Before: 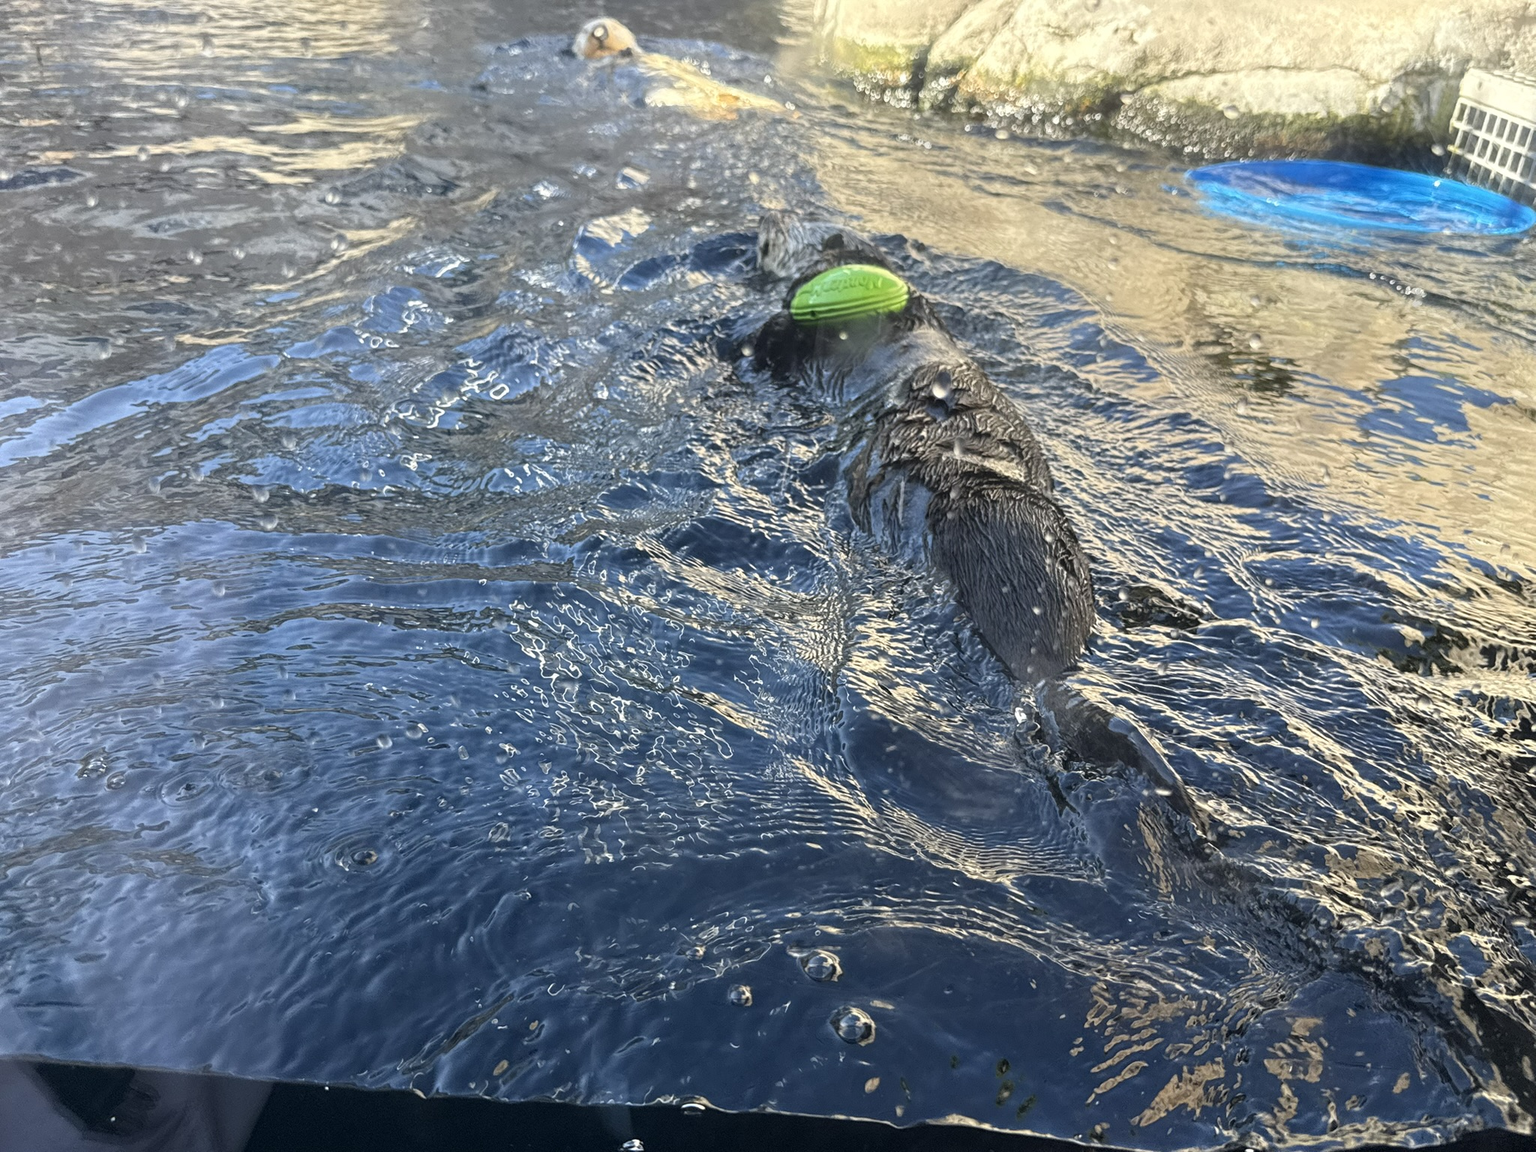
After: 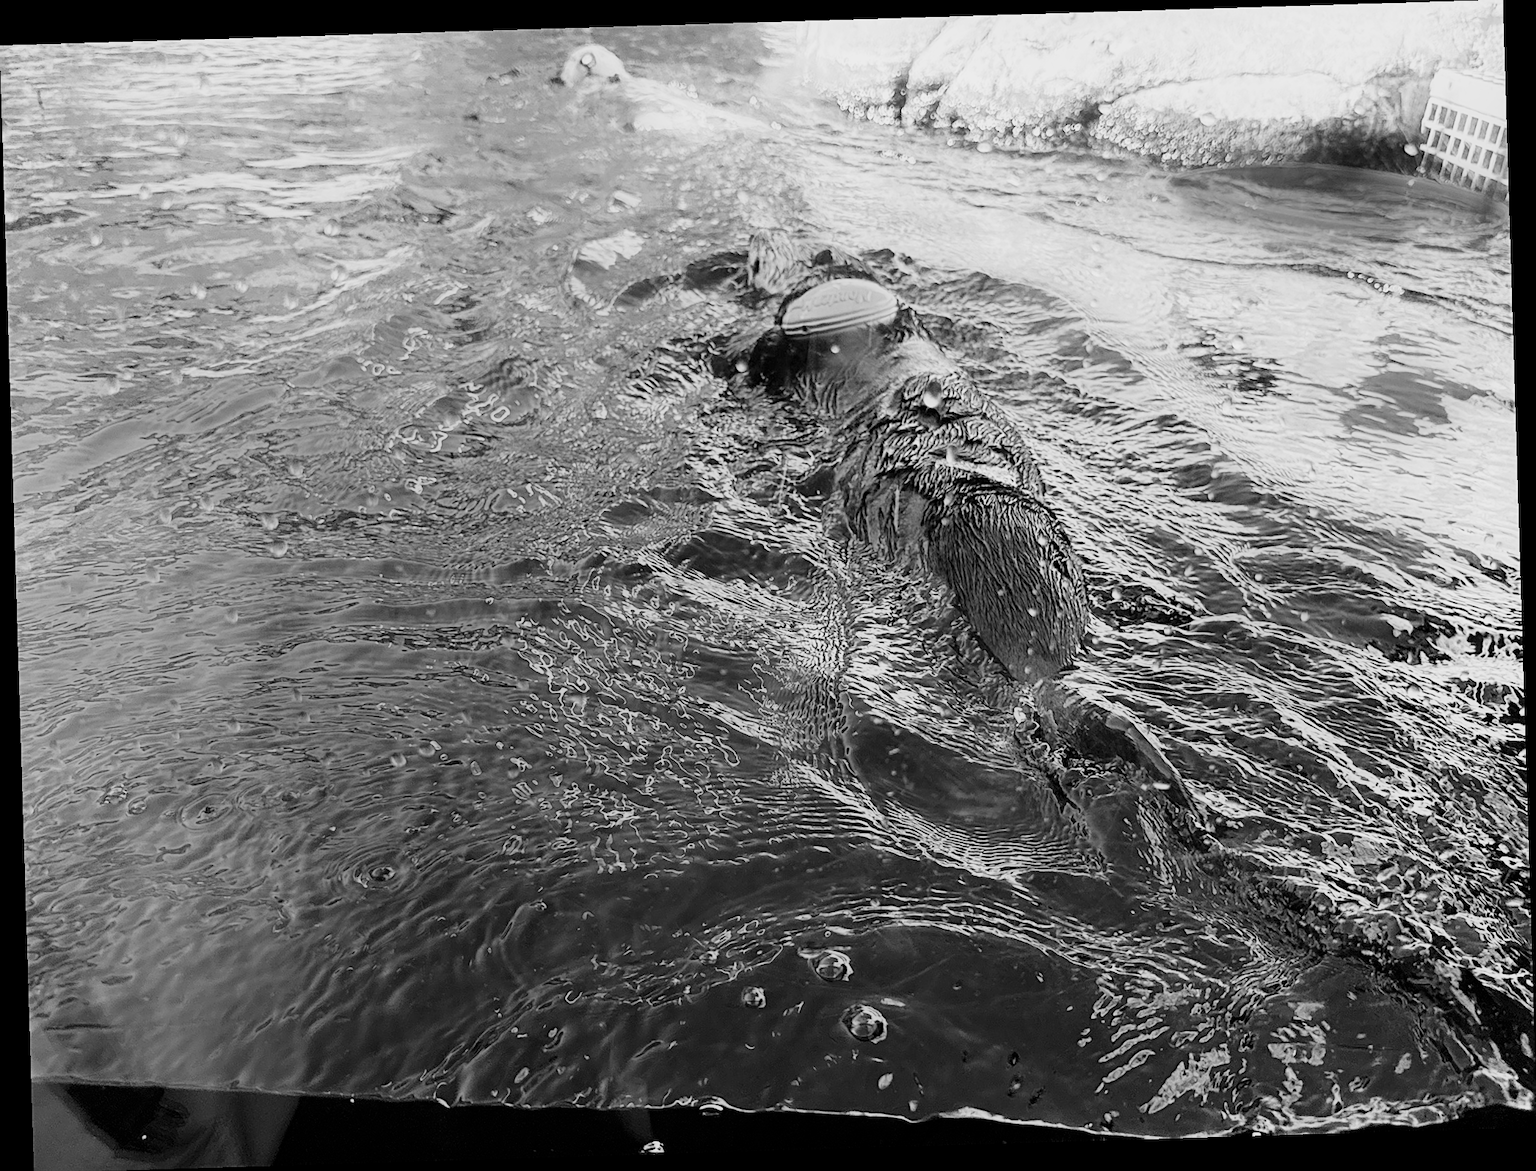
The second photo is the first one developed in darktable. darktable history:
rotate and perspective: rotation -1.75°, automatic cropping off
sharpen: on, module defaults
shadows and highlights: shadows 0, highlights 40
monochrome: a 26.22, b 42.67, size 0.8
filmic rgb: black relative exposure -4.14 EV, white relative exposure 5.1 EV, hardness 2.11, contrast 1.165
contrast brightness saturation: contrast 0.13, brightness -0.24, saturation 0.14
color zones: curves: ch0 [(0, 0.5) (0.143, 0.5) (0.286, 0.5) (0.429, 0.495) (0.571, 0.437) (0.714, 0.44) (0.857, 0.496) (1, 0.5)]
exposure: black level correction 0, exposure 1.45 EV, compensate exposure bias true, compensate highlight preservation false
